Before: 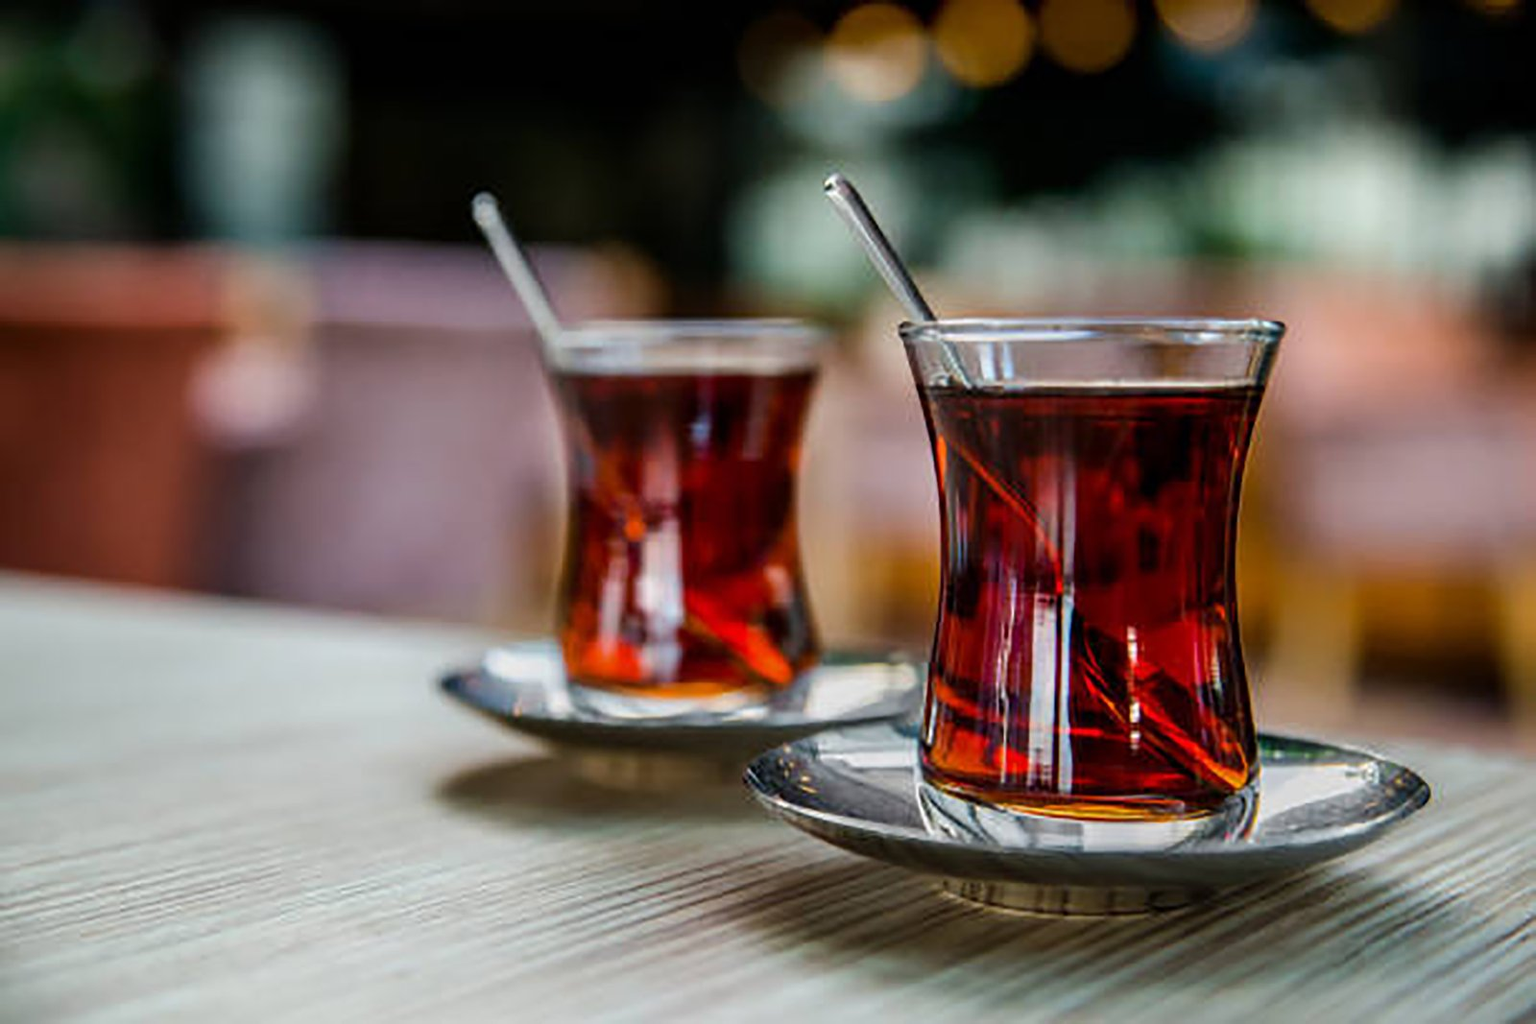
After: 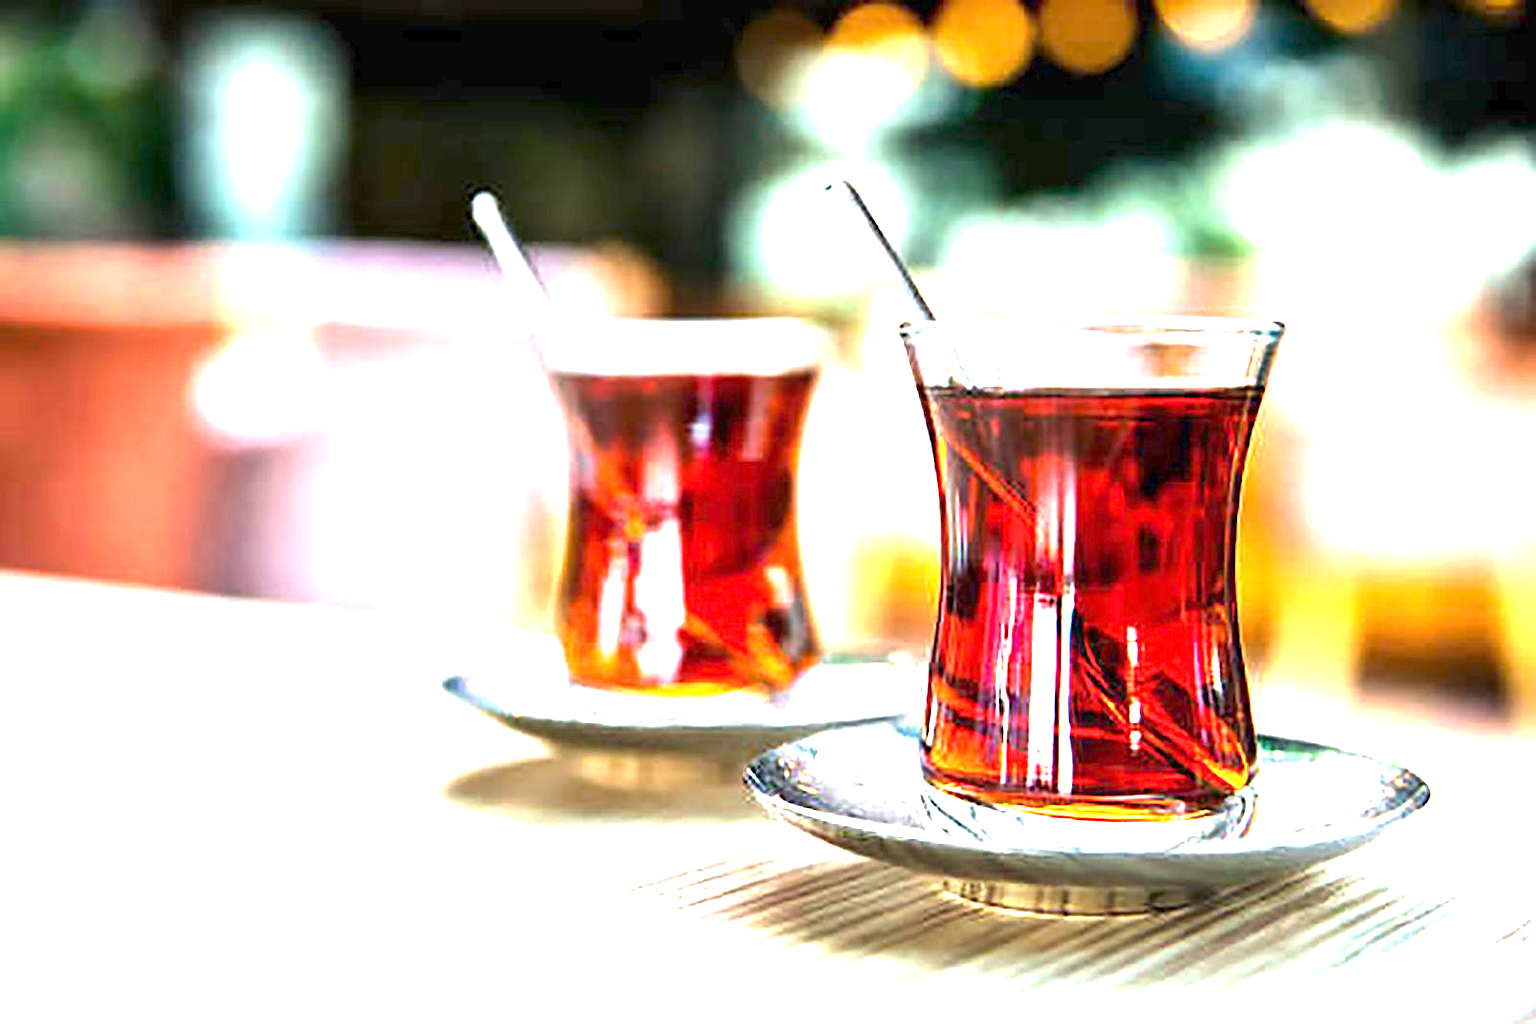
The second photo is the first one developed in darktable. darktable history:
exposure: exposure 3 EV, compensate highlight preservation false
sharpen: amount 0.2
